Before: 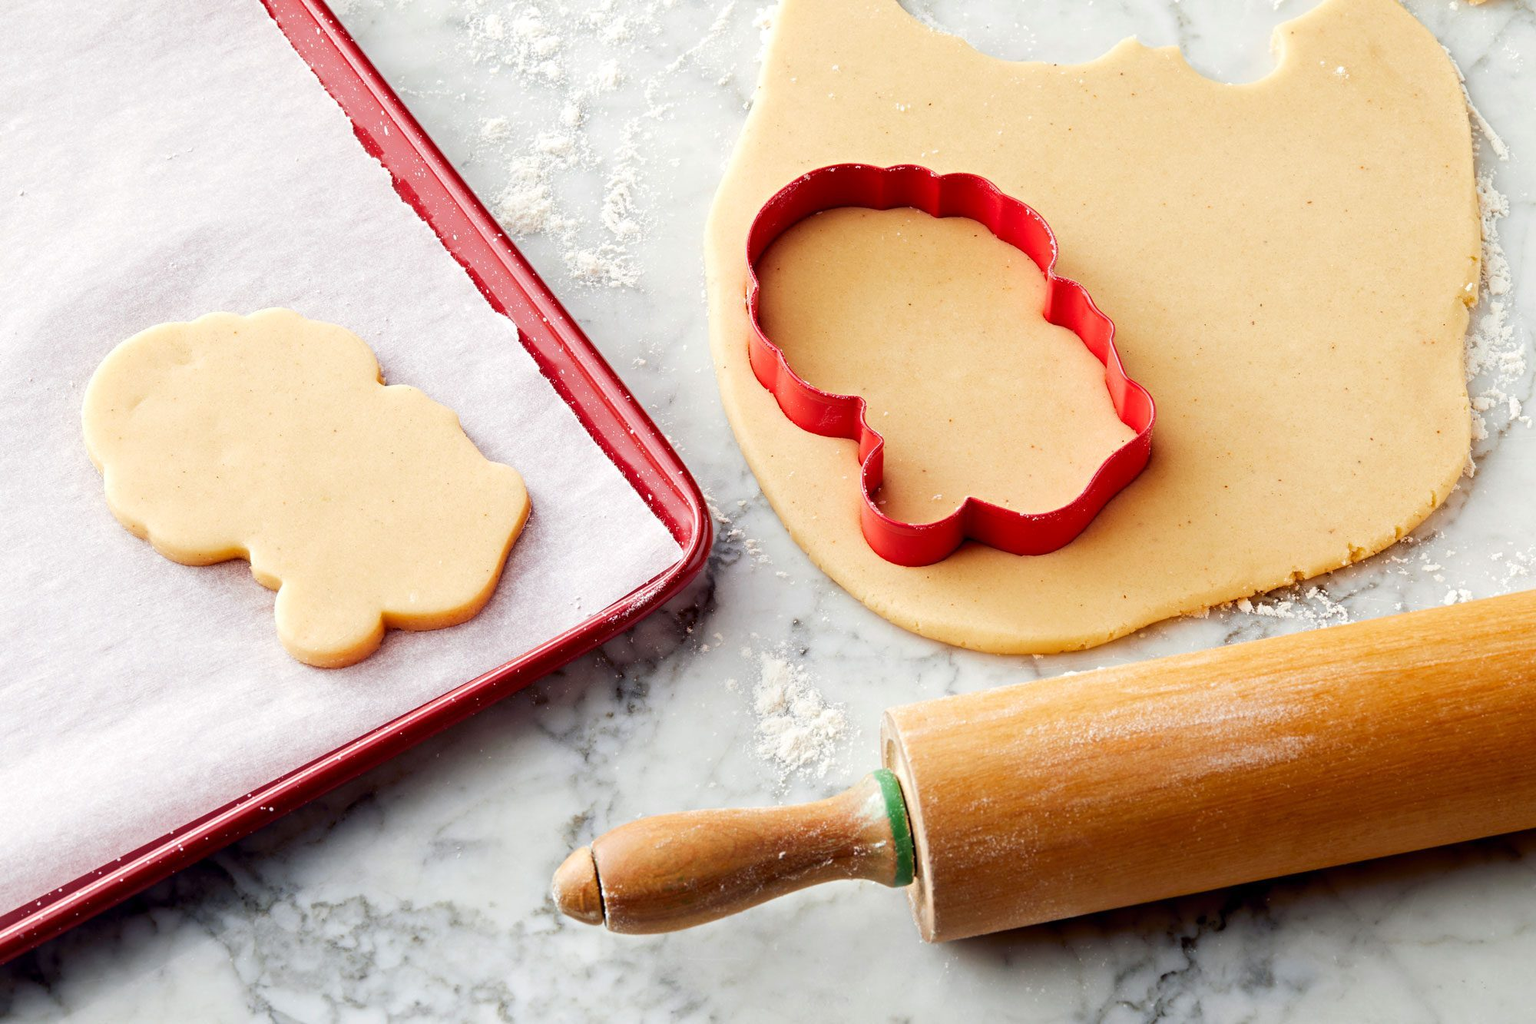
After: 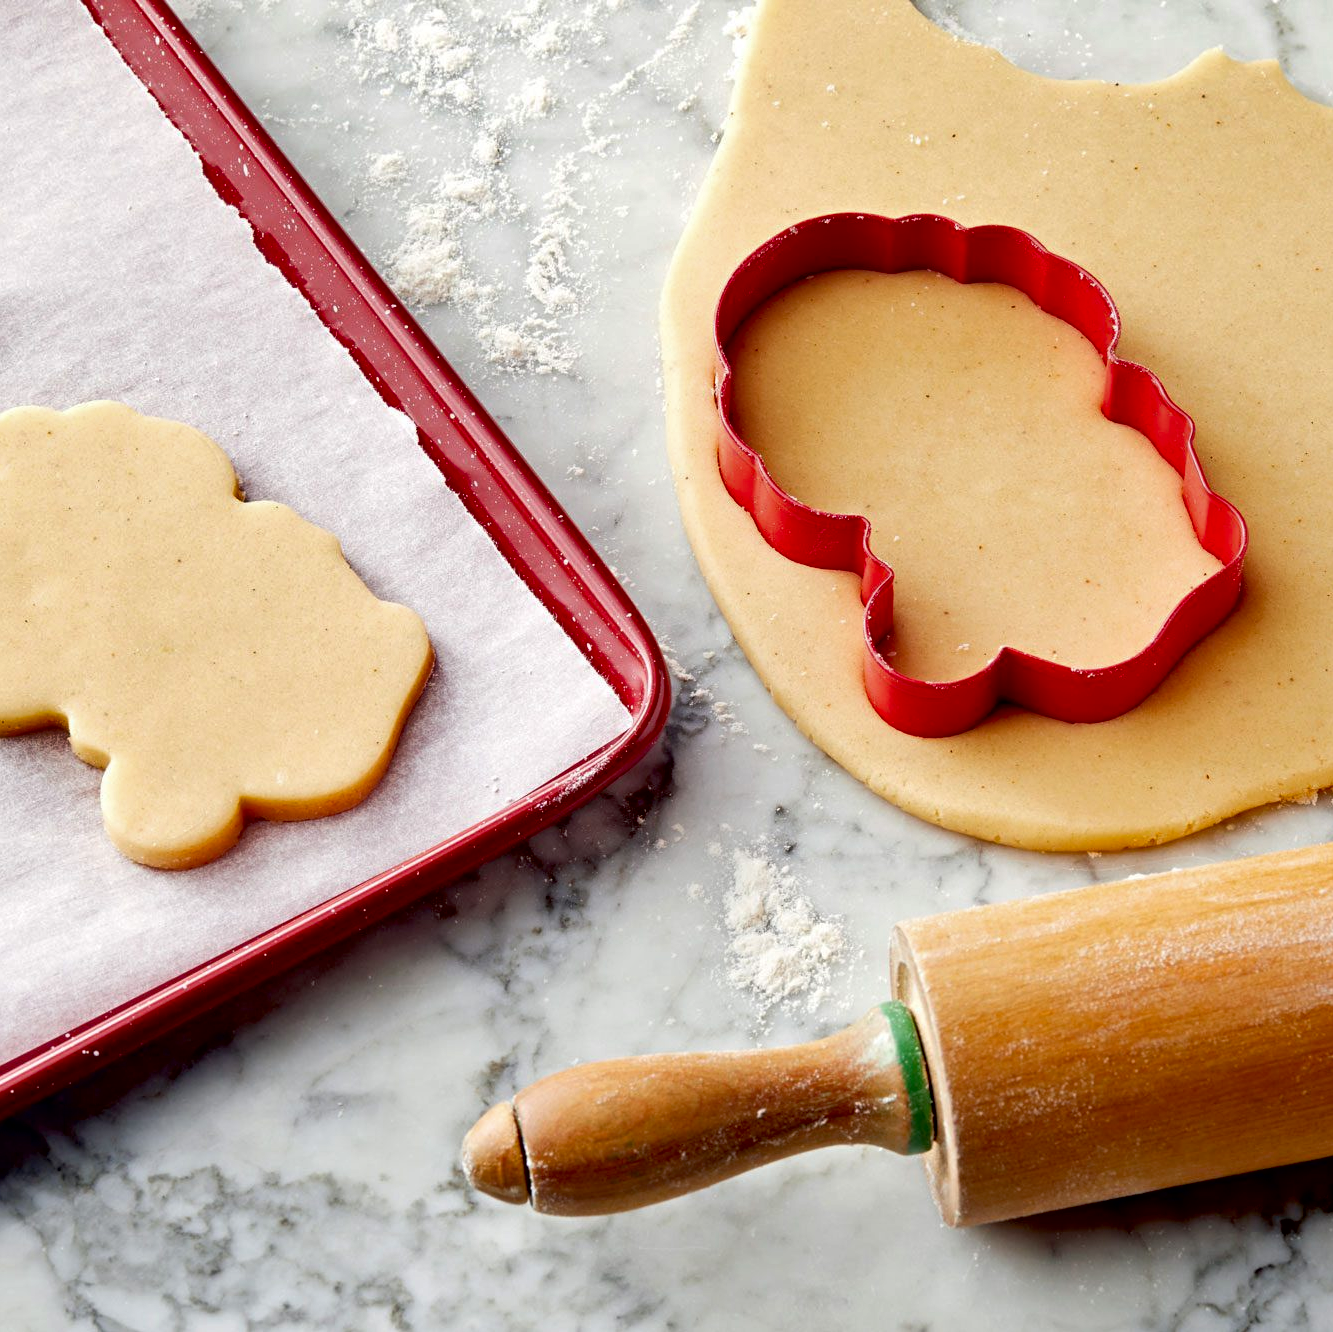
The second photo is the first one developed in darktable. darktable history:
crop and rotate: left 12.853%, right 20.45%
tone curve: color space Lab, linked channels, preserve colors none
shadows and highlights: soften with gaussian
exposure: black level correction 0.011, compensate highlight preservation false
